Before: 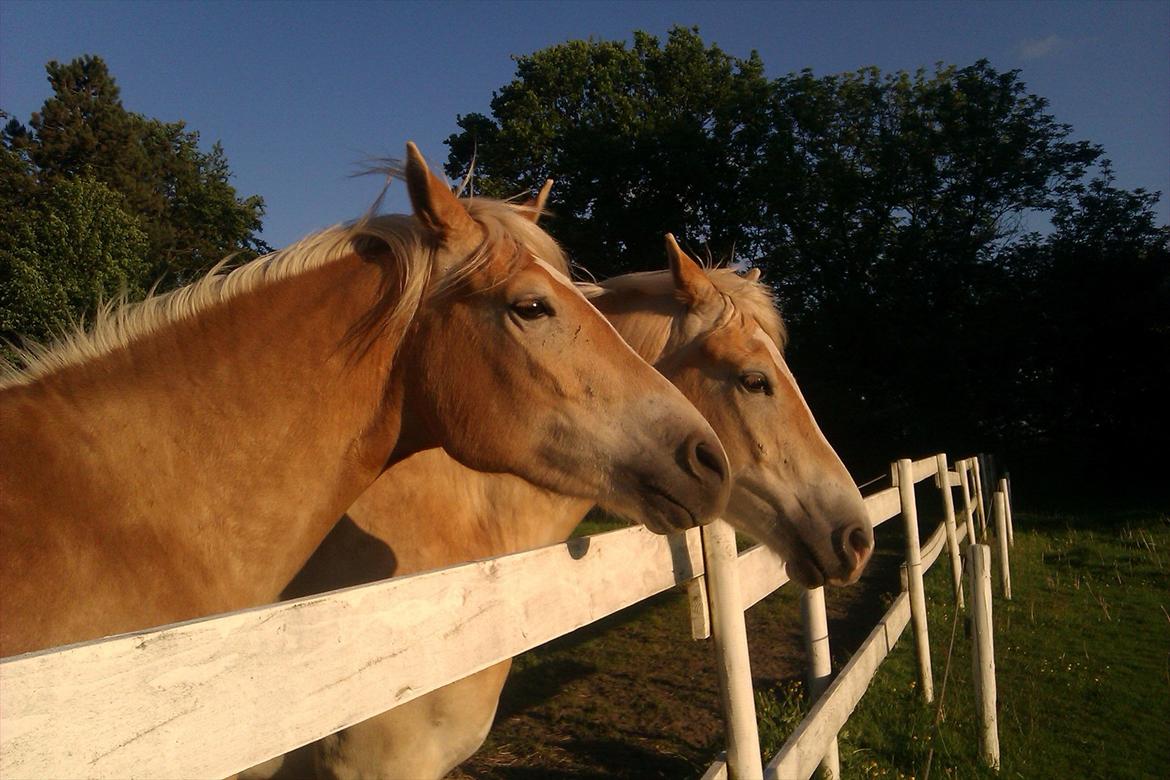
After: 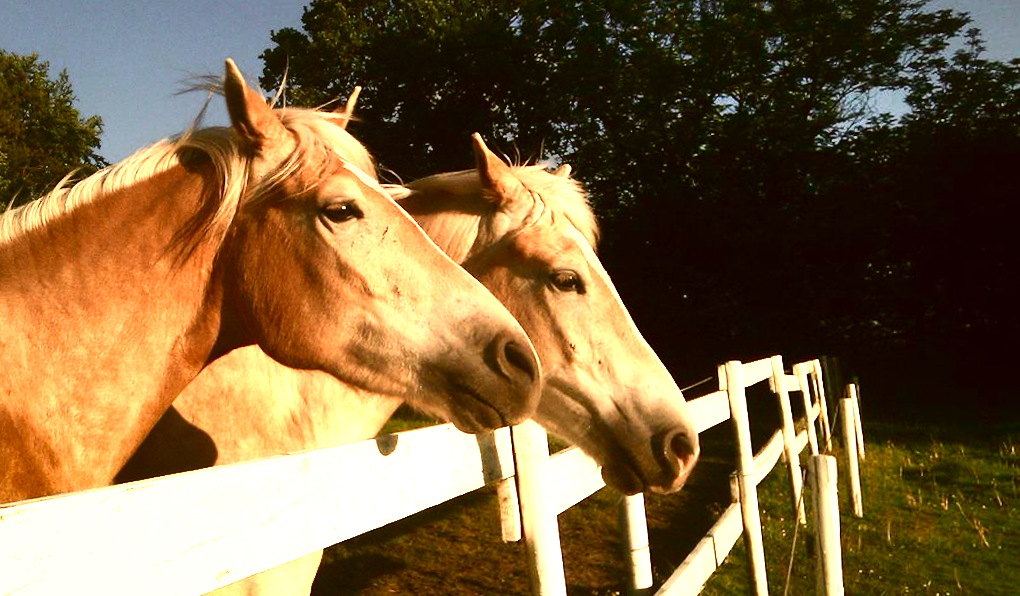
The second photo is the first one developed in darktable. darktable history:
crop and rotate: angle 1.96°, left 5.673%, top 5.673%
contrast brightness saturation: contrast 0.28
color correction: highlights a* -1.43, highlights b* 10.12, shadows a* 0.395, shadows b* 19.35
exposure: black level correction 0, exposure 1 EV, compensate exposure bias true, compensate highlight preservation false
color zones: curves: ch0 [(0.018, 0.548) (0.224, 0.64) (0.425, 0.447) (0.675, 0.575) (0.732, 0.579)]; ch1 [(0.066, 0.487) (0.25, 0.5) (0.404, 0.43) (0.75, 0.421) (0.956, 0.421)]; ch2 [(0.044, 0.561) (0.215, 0.465) (0.399, 0.544) (0.465, 0.548) (0.614, 0.447) (0.724, 0.43) (0.882, 0.623) (0.956, 0.632)]
rotate and perspective: rotation 1.69°, lens shift (vertical) -0.023, lens shift (horizontal) -0.291, crop left 0.025, crop right 0.988, crop top 0.092, crop bottom 0.842
contrast equalizer: y [[0.46, 0.454, 0.451, 0.451, 0.455, 0.46], [0.5 ×6], [0.5 ×6], [0 ×6], [0 ×6]]
shadows and highlights: white point adjustment -3.64, highlights -63.34, highlights color adjustment 42%, soften with gaussian
